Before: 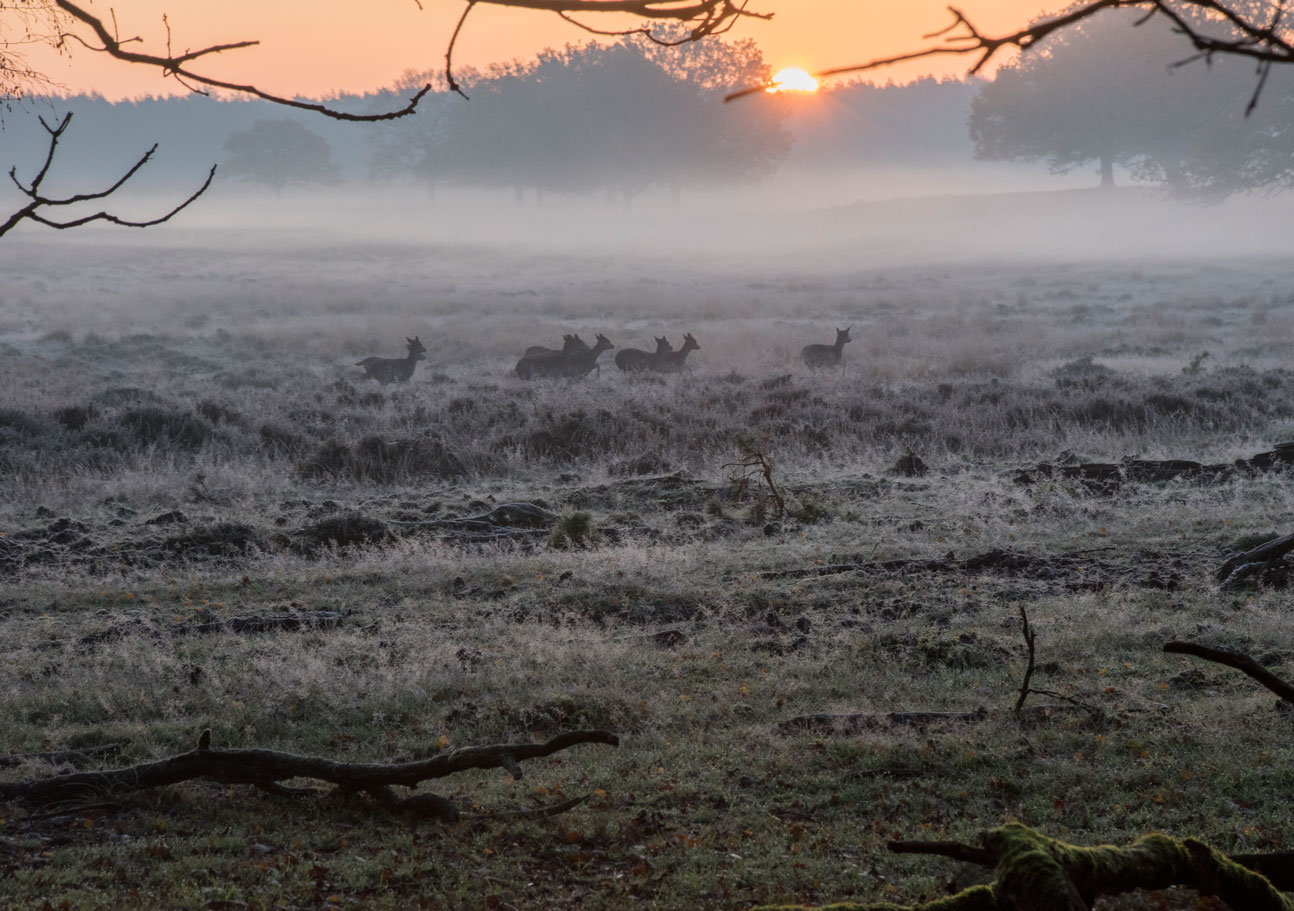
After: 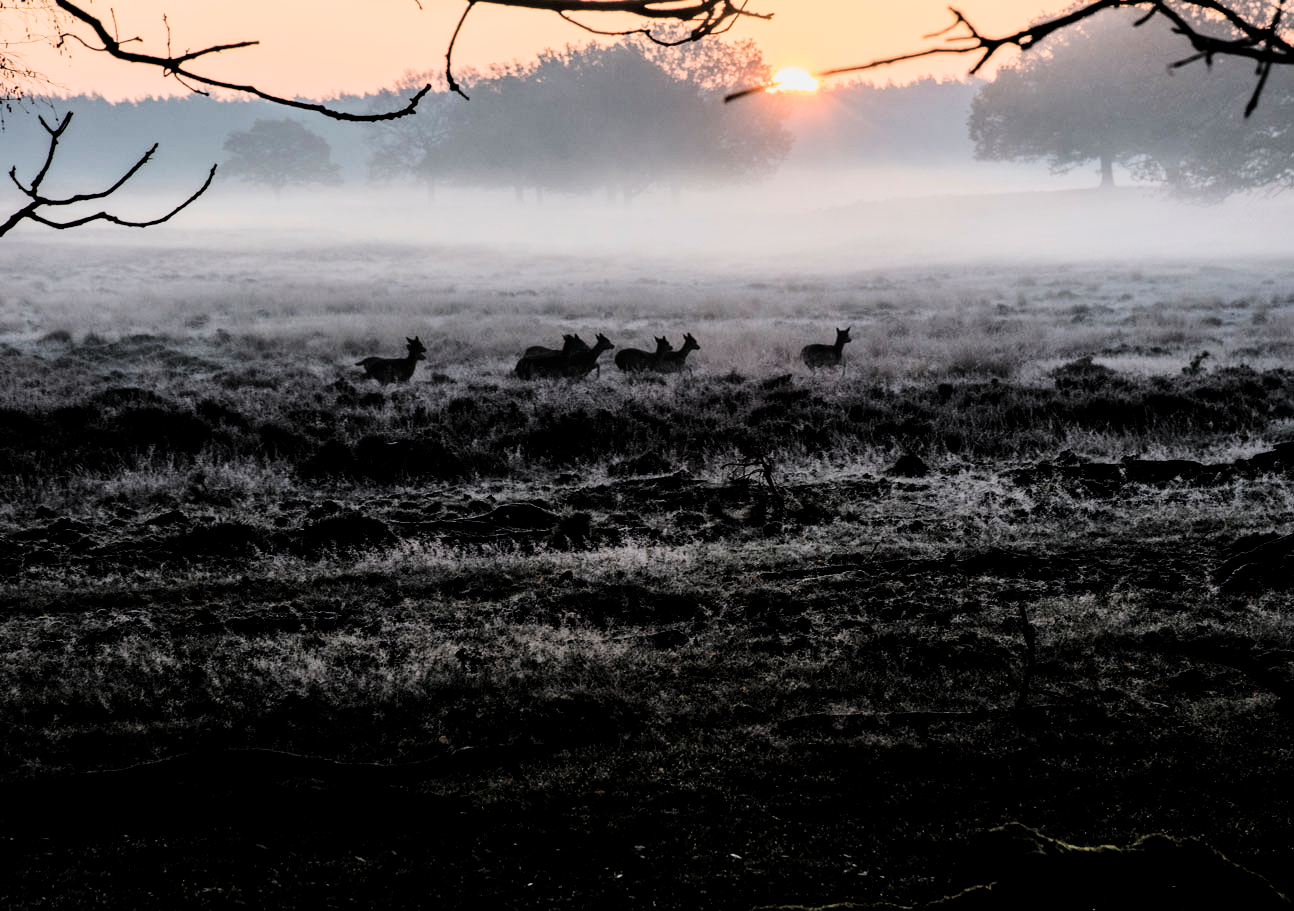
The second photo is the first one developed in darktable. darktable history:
filmic rgb: black relative exposure -5 EV, hardness 2.88, contrast 1.3, highlights saturation mix -30%
tone equalizer: -8 EV -0.417 EV, -7 EV -0.389 EV, -6 EV -0.333 EV, -5 EV -0.222 EV, -3 EV 0.222 EV, -2 EV 0.333 EV, -1 EV 0.389 EV, +0 EV 0.417 EV, edges refinement/feathering 500, mask exposure compensation -1.57 EV, preserve details no
tone curve: curves: ch0 [(0, 0) (0.078, 0) (0.241, 0.056) (0.59, 0.574) (0.802, 0.868) (1, 1)], color space Lab, linked channels, preserve colors none
